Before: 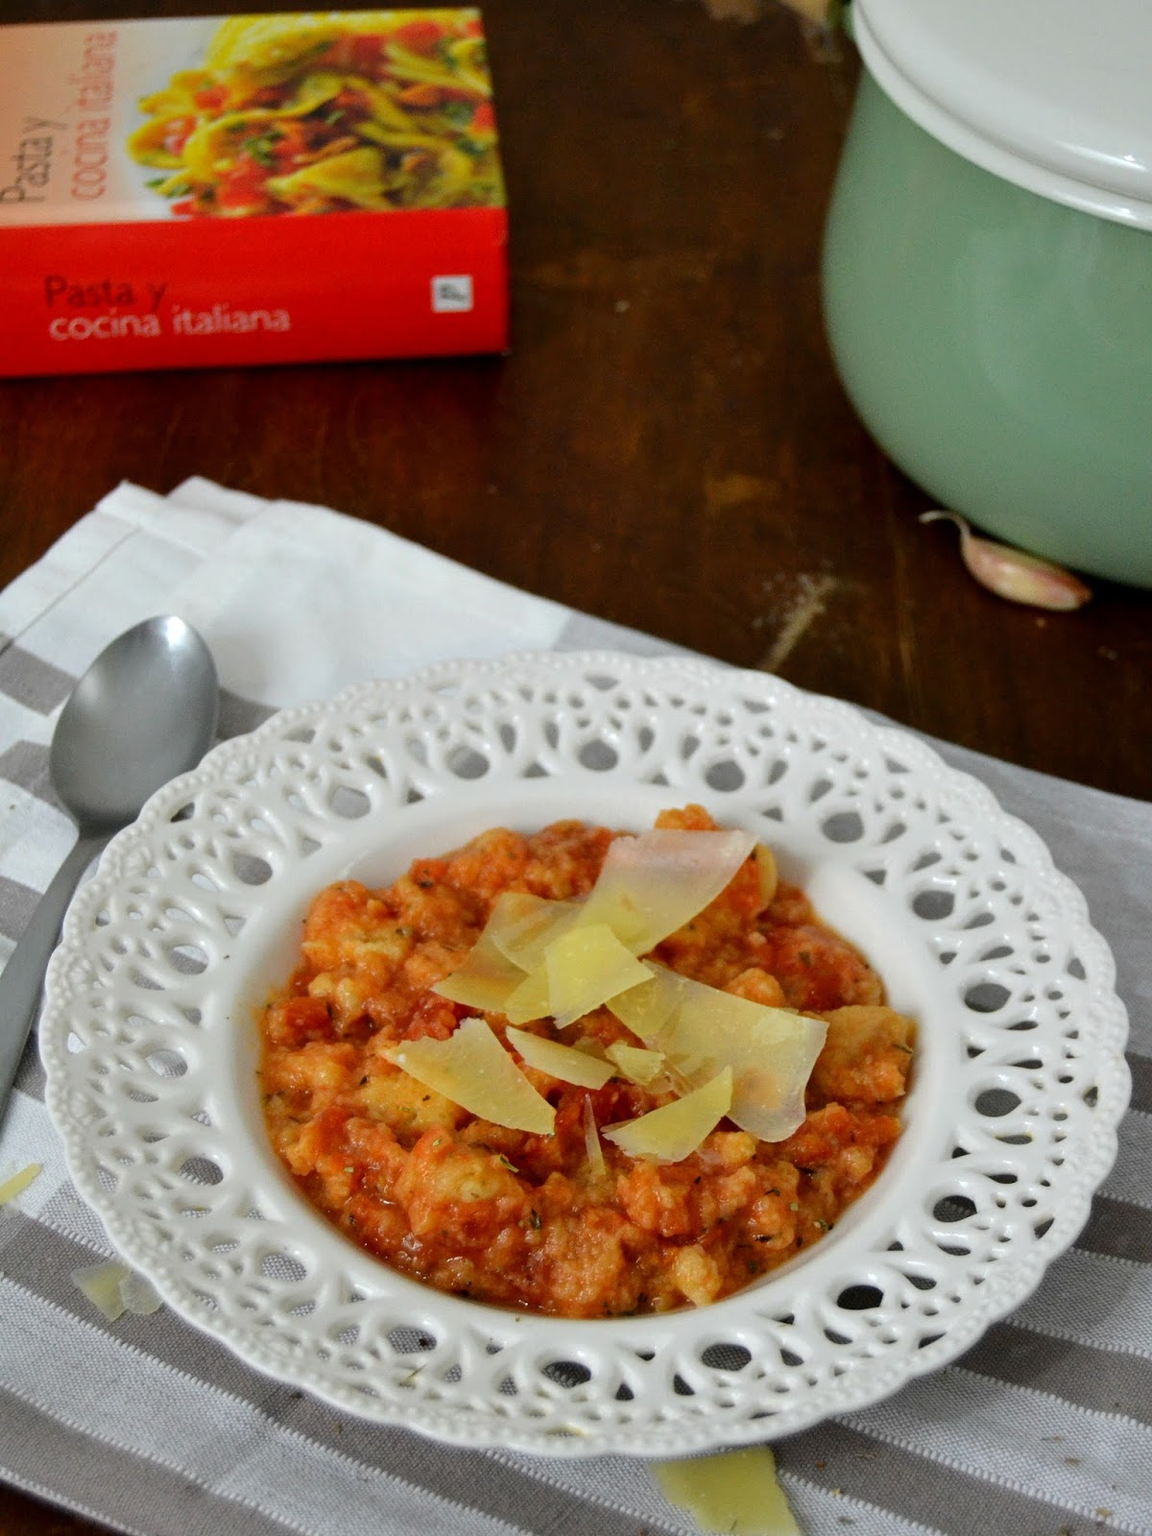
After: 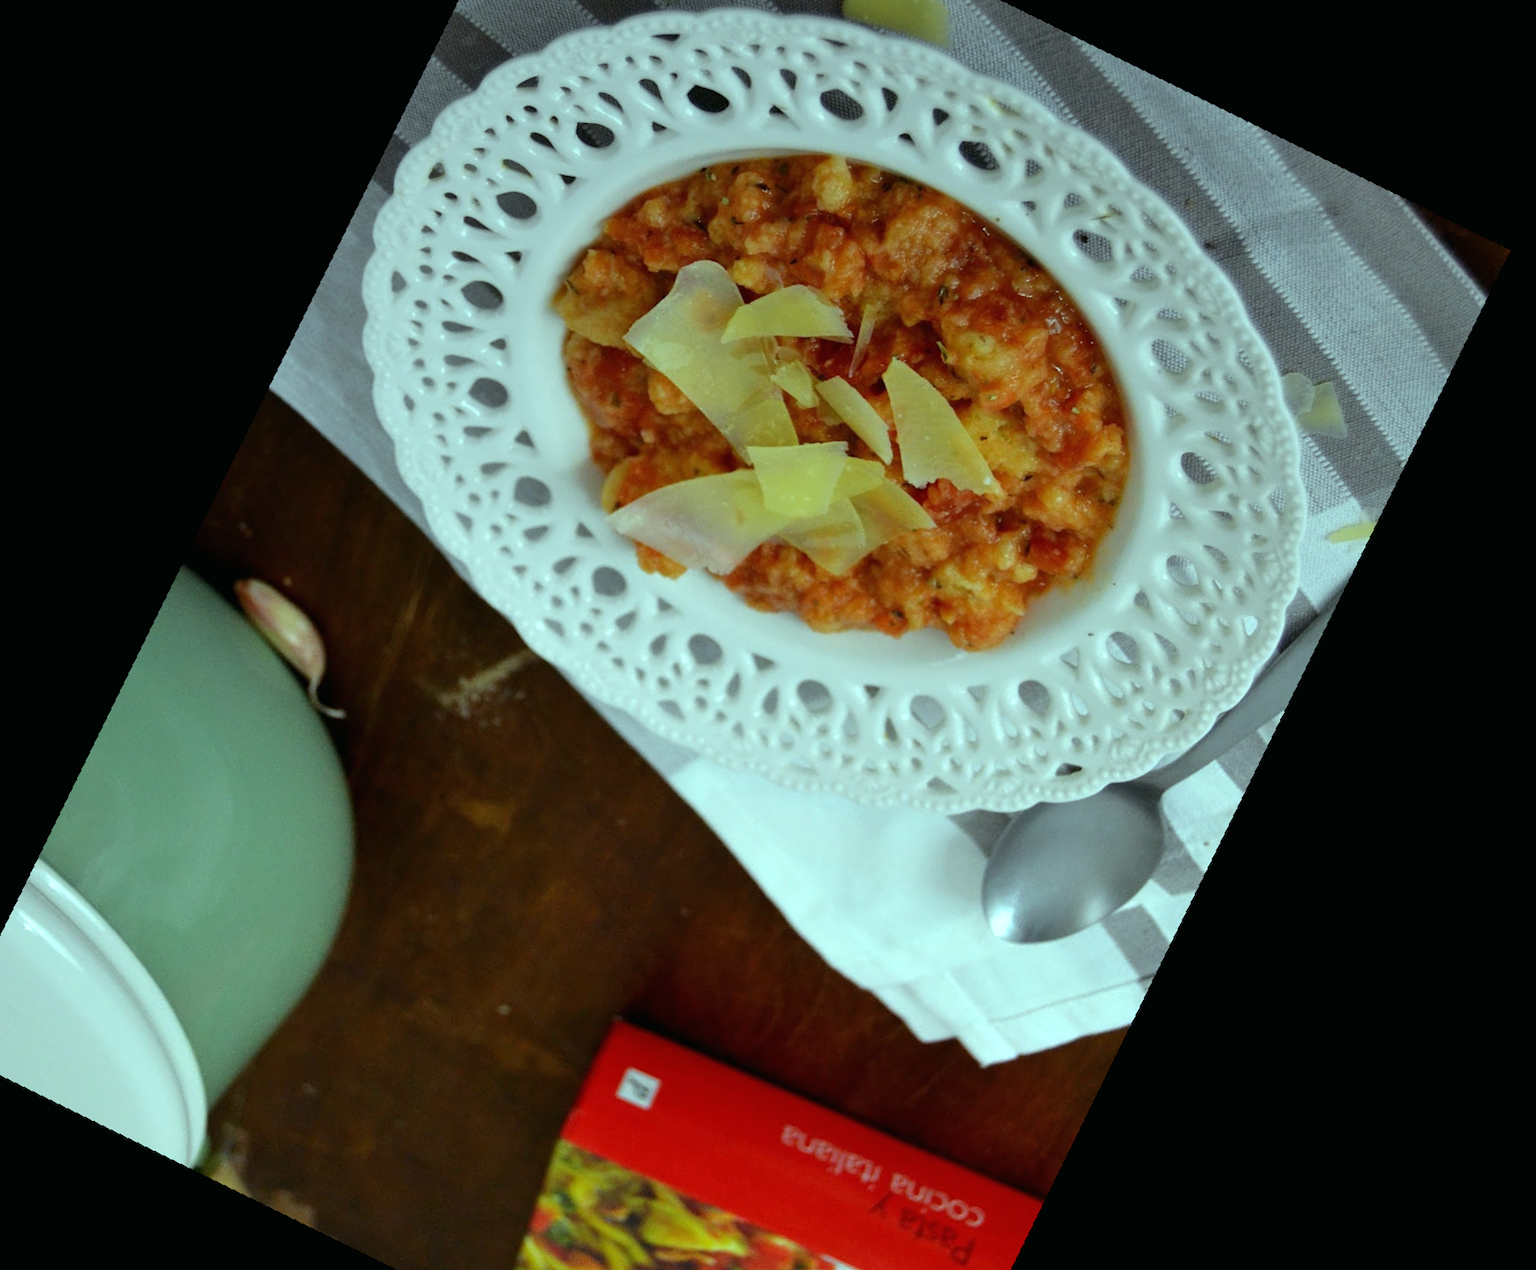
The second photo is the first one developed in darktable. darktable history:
rotate and perspective: rotation -5.2°, automatic cropping off
color balance: mode lift, gamma, gain (sRGB), lift [0.997, 0.979, 1.021, 1.011], gamma [1, 1.084, 0.916, 0.998], gain [1, 0.87, 1.13, 1.101], contrast 4.55%, contrast fulcrum 38.24%, output saturation 104.09%
crop and rotate: angle 148.68°, left 9.111%, top 15.603%, right 4.588%, bottom 17.041%
exposure: exposure 0.127 EV, compensate highlight preservation false
graduated density: on, module defaults
